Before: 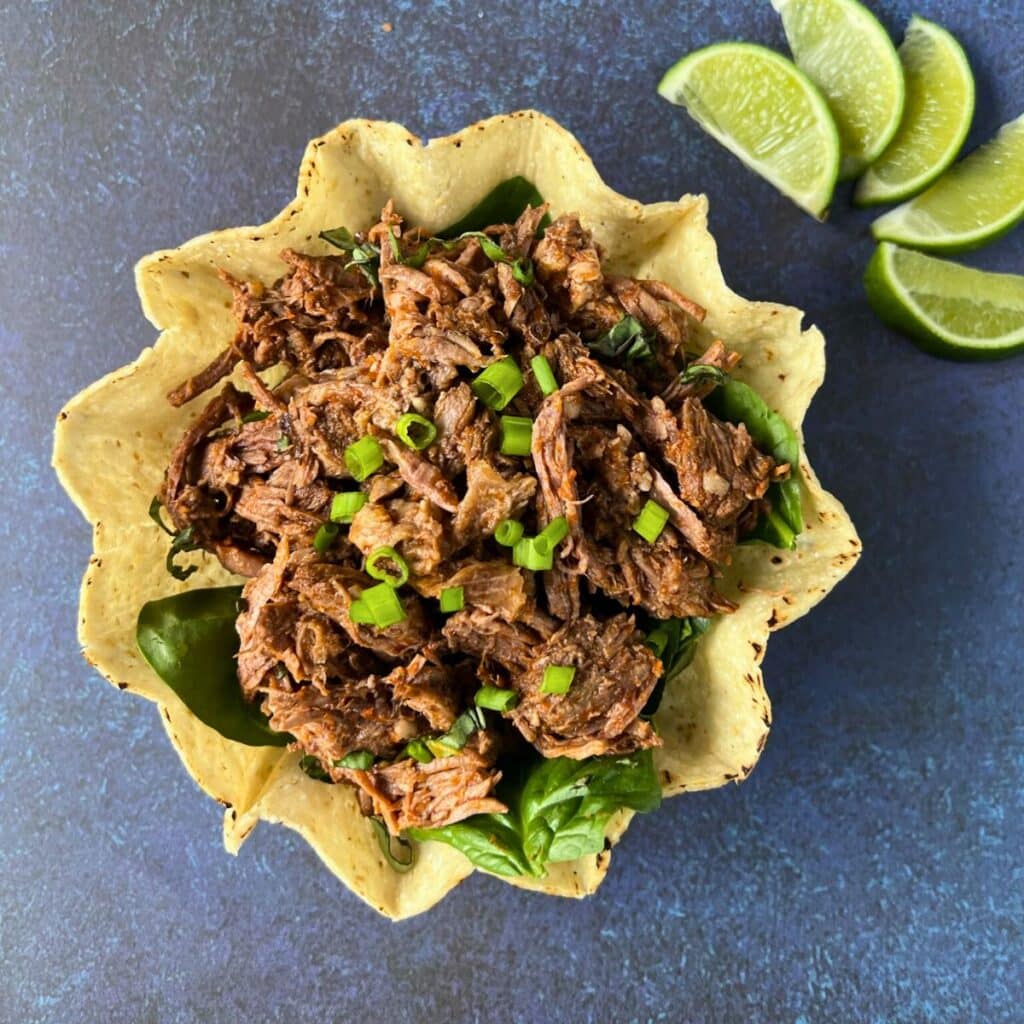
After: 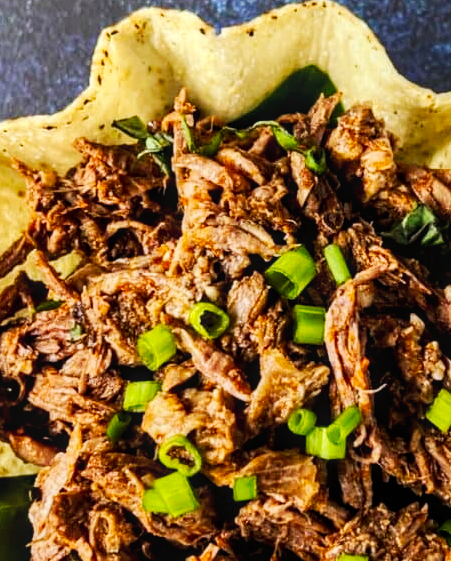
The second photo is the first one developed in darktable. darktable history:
crop: left 20.248%, top 10.86%, right 35.675%, bottom 34.321%
local contrast: on, module defaults
tone curve: curves: ch0 [(0, 0) (0.003, 0.016) (0.011, 0.016) (0.025, 0.016) (0.044, 0.016) (0.069, 0.016) (0.1, 0.026) (0.136, 0.047) (0.177, 0.088) (0.224, 0.14) (0.277, 0.2) (0.335, 0.276) (0.399, 0.37) (0.468, 0.47) (0.543, 0.583) (0.623, 0.698) (0.709, 0.779) (0.801, 0.858) (0.898, 0.929) (1, 1)], preserve colors none
white balance: red 1, blue 1
